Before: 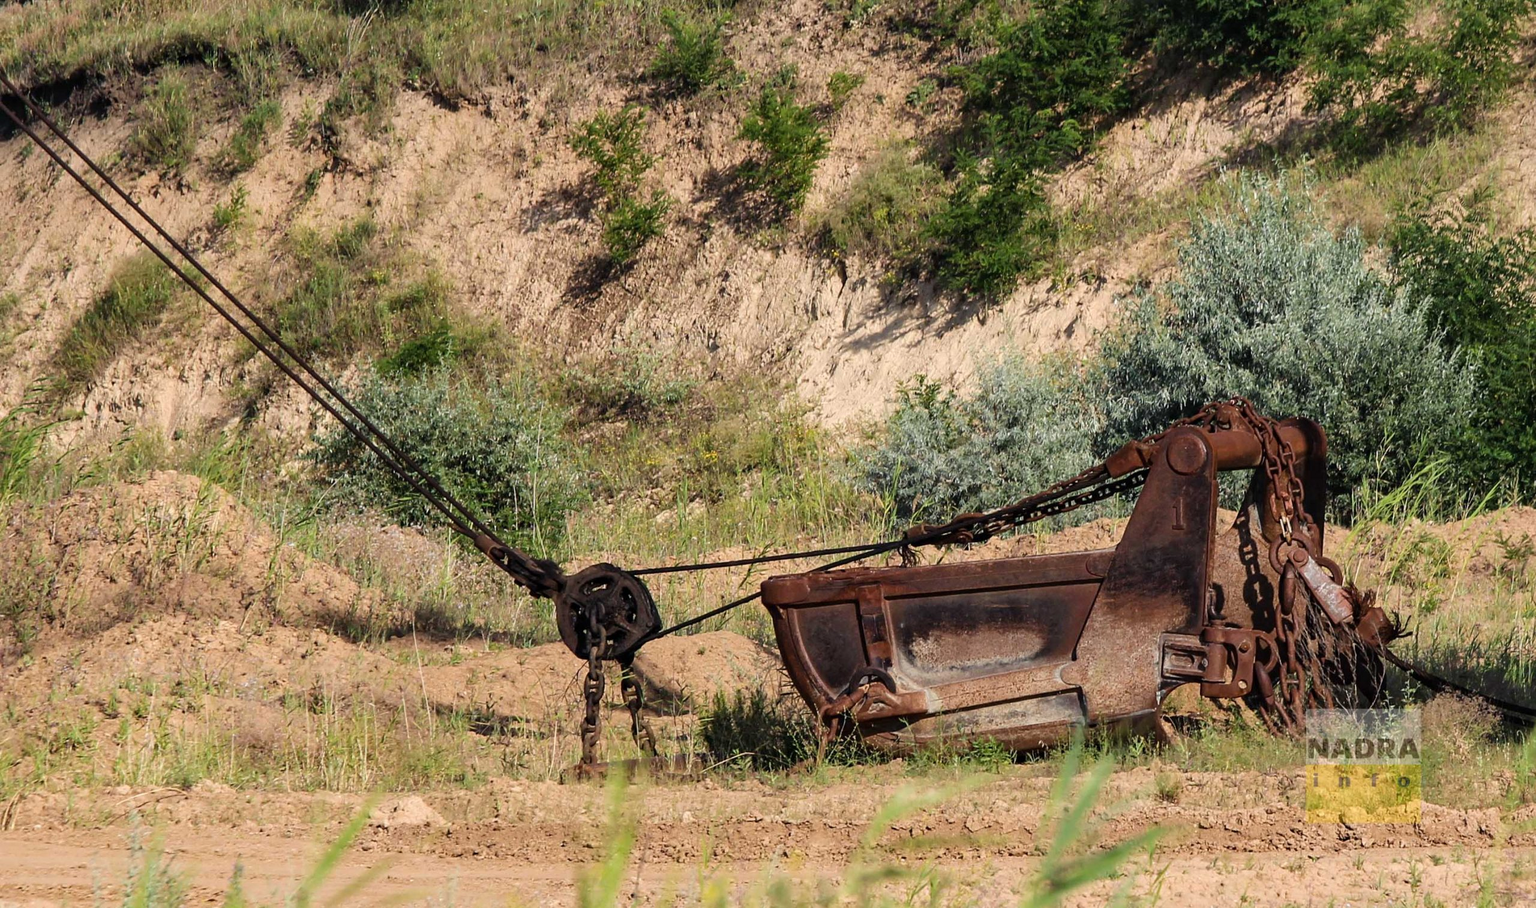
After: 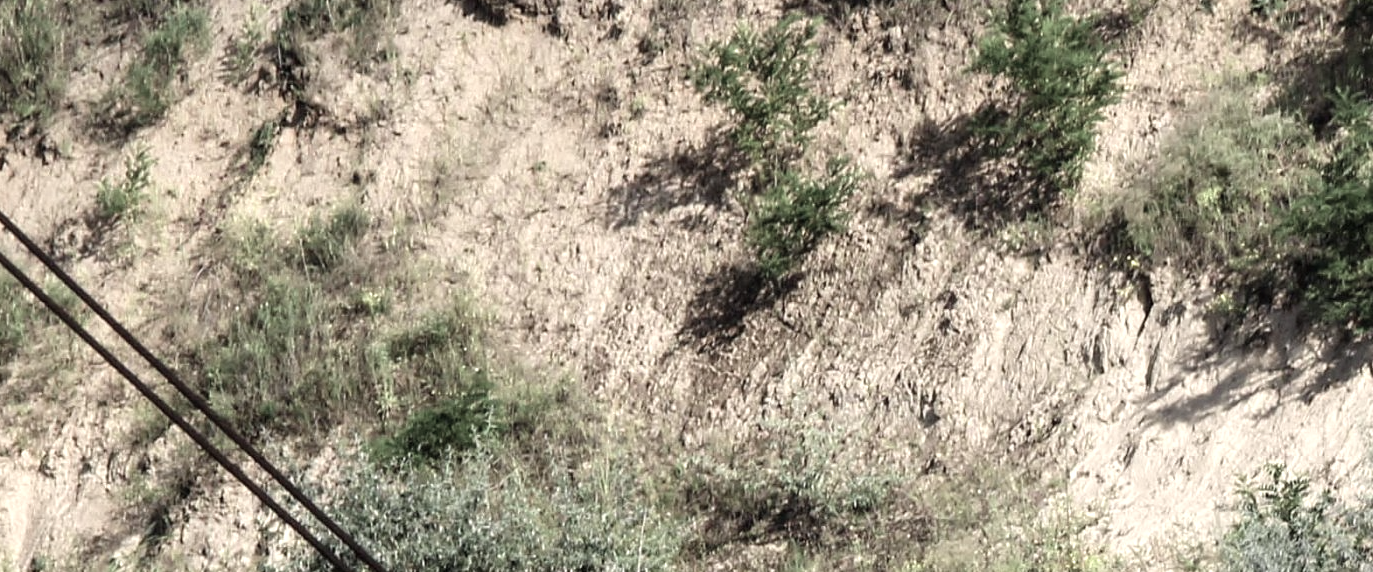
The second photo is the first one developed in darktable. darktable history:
color zones: curves: ch0 [(0.25, 0.667) (0.758, 0.368)]; ch1 [(0.215, 0.245) (0.761, 0.373)]; ch2 [(0.247, 0.554) (0.761, 0.436)]
crop: left 10.121%, top 10.631%, right 36.218%, bottom 51.526%
